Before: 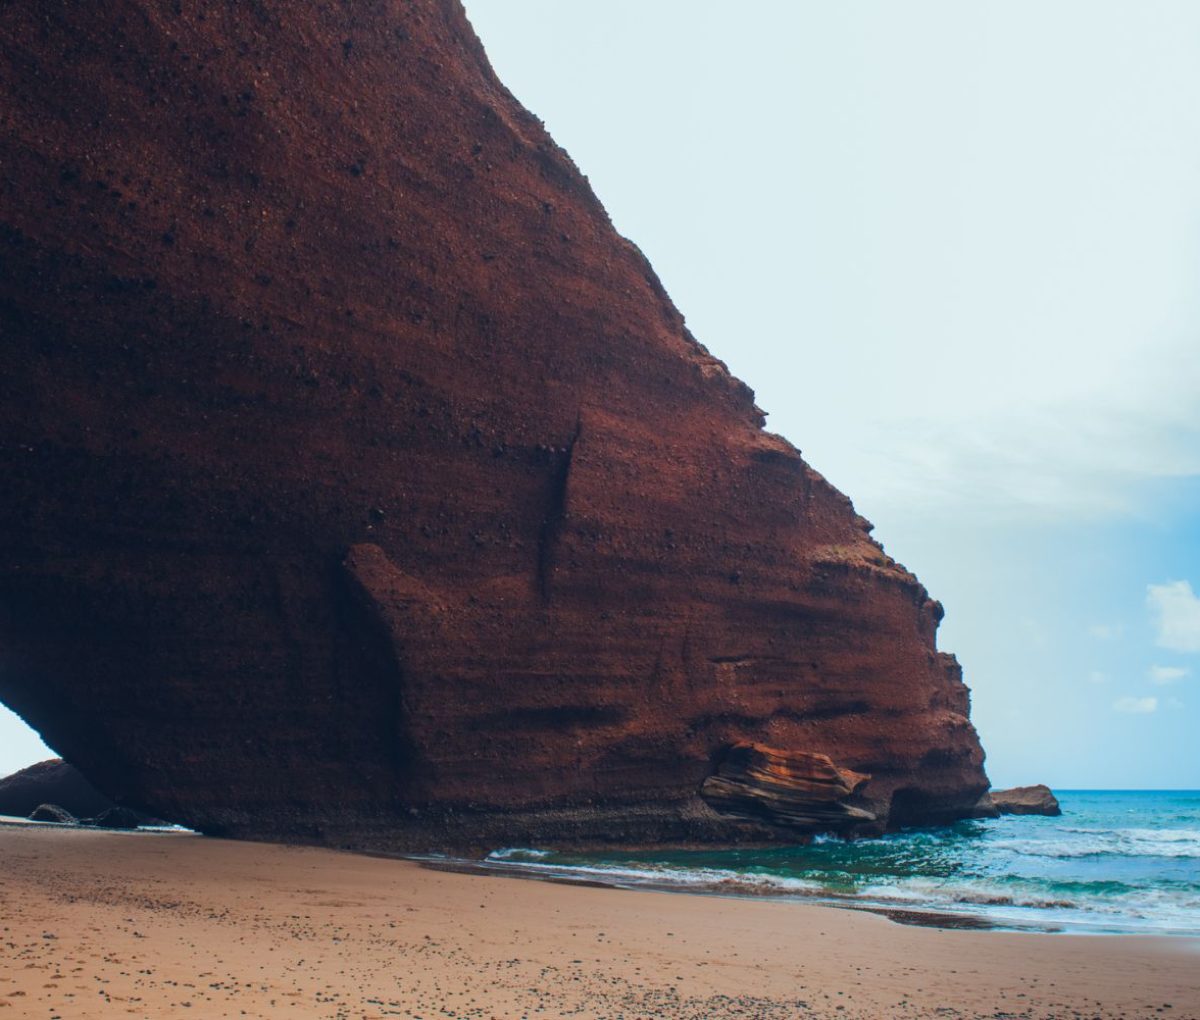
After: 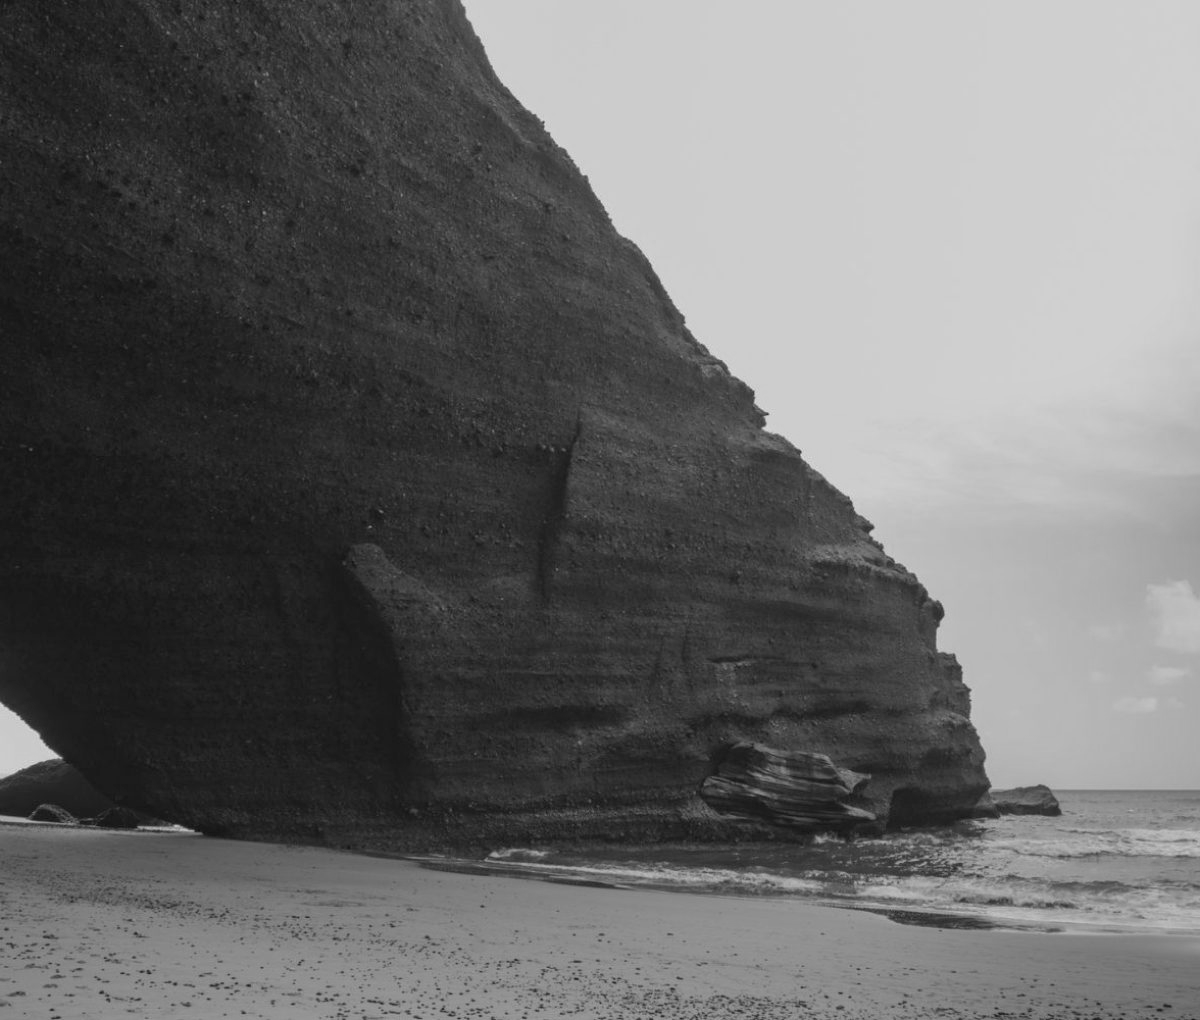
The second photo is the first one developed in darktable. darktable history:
monochrome: on, module defaults
white balance: emerald 1
tone equalizer: -8 EV 0.25 EV, -7 EV 0.417 EV, -6 EV 0.417 EV, -5 EV 0.25 EV, -3 EV -0.25 EV, -2 EV -0.417 EV, -1 EV -0.417 EV, +0 EV -0.25 EV, edges refinement/feathering 500, mask exposure compensation -1.57 EV, preserve details guided filter
